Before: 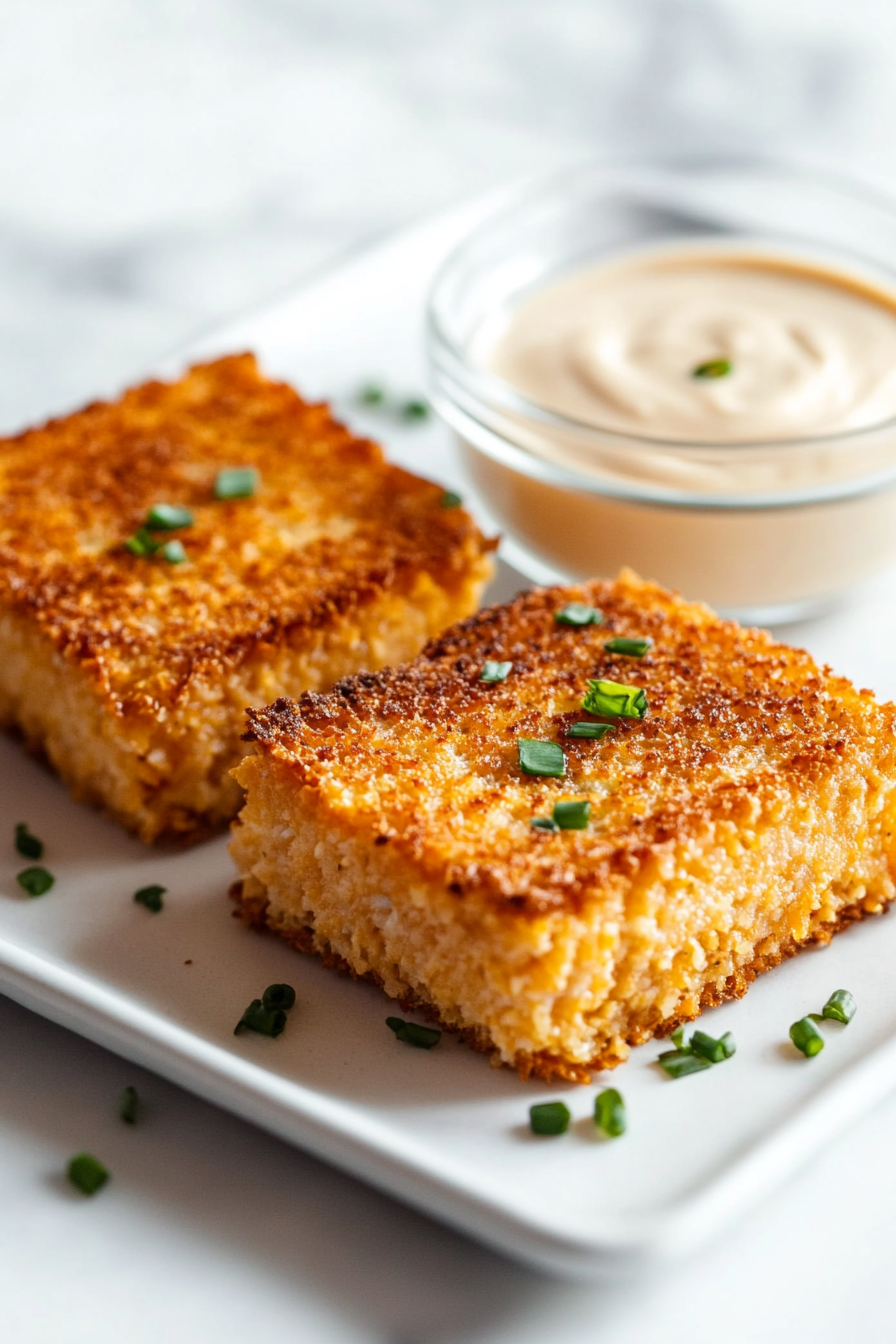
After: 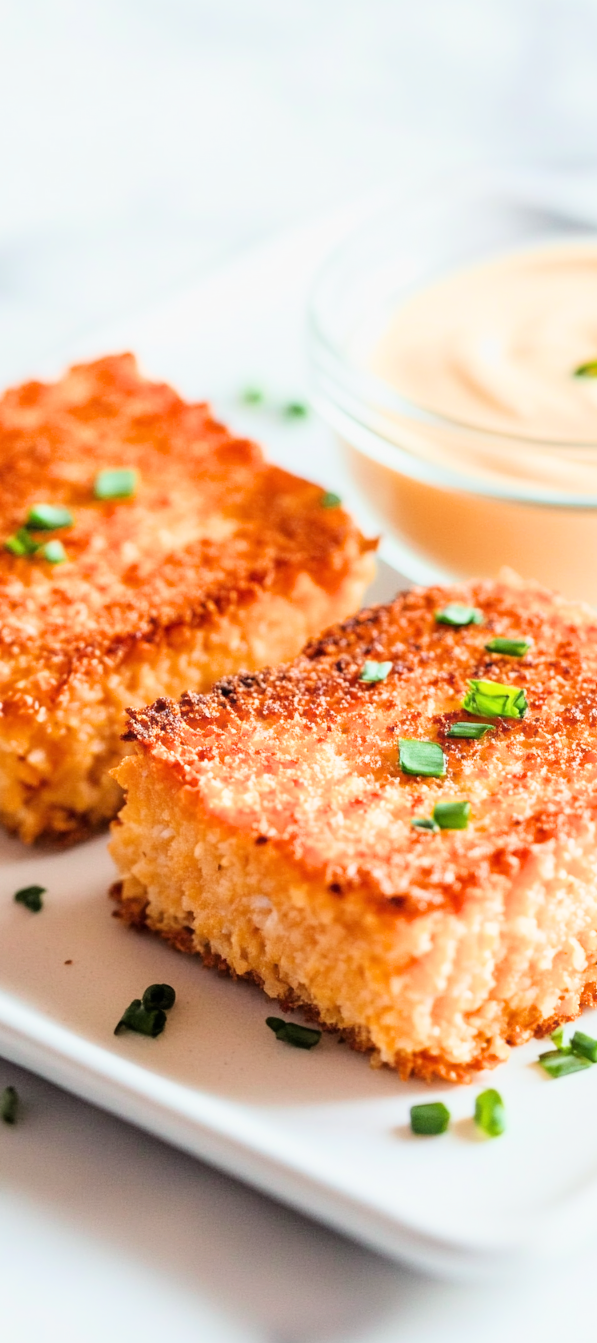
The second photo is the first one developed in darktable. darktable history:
crop and rotate: left 13.401%, right 19.909%
filmic rgb: black relative exposure -7.35 EV, white relative exposure 5.07 EV, threshold 5.99 EV, hardness 3.22, color science v6 (2022), enable highlight reconstruction true
exposure: black level correction 0, exposure 1.696 EV, compensate highlight preservation false
